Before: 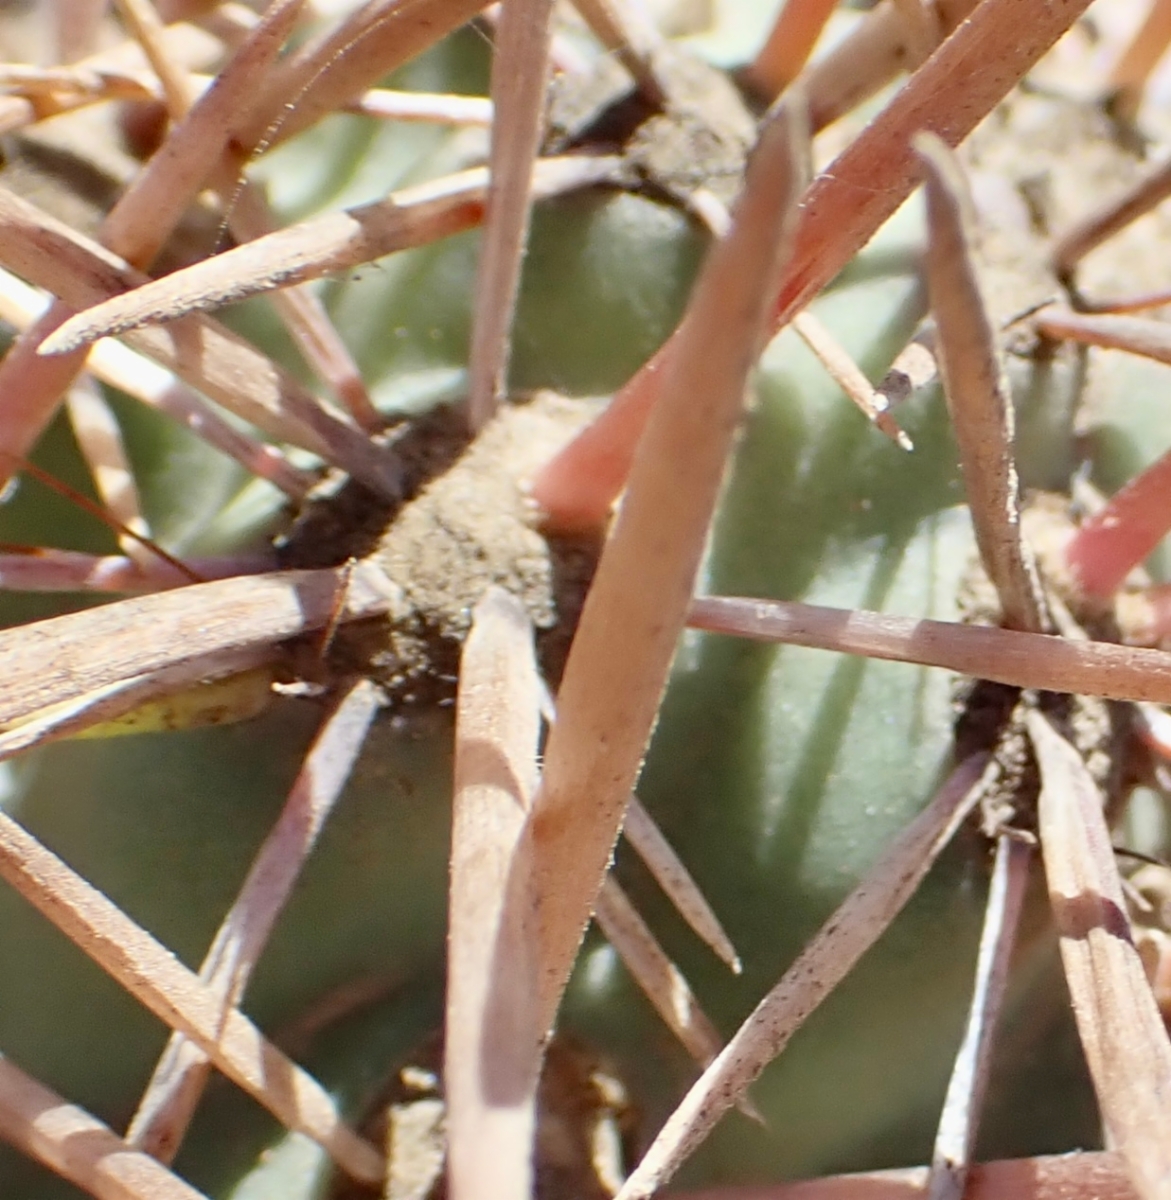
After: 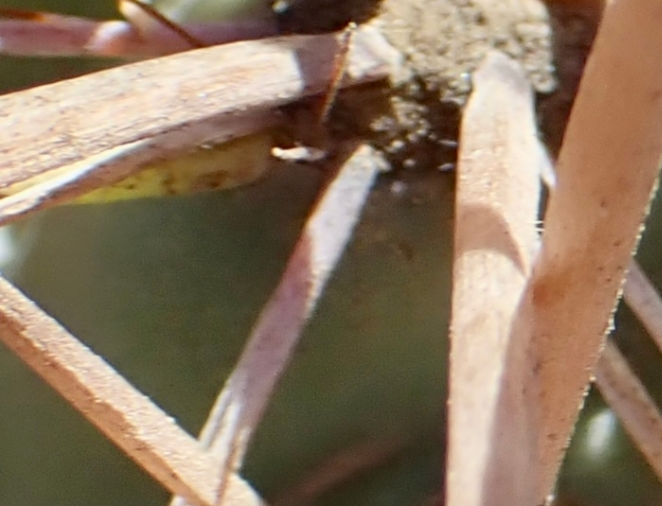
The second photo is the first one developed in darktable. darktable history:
exposure: black level correction 0.001, compensate highlight preservation false
crop: top 44.595%, right 43.438%, bottom 13.18%
contrast brightness saturation: contrast 0.053
